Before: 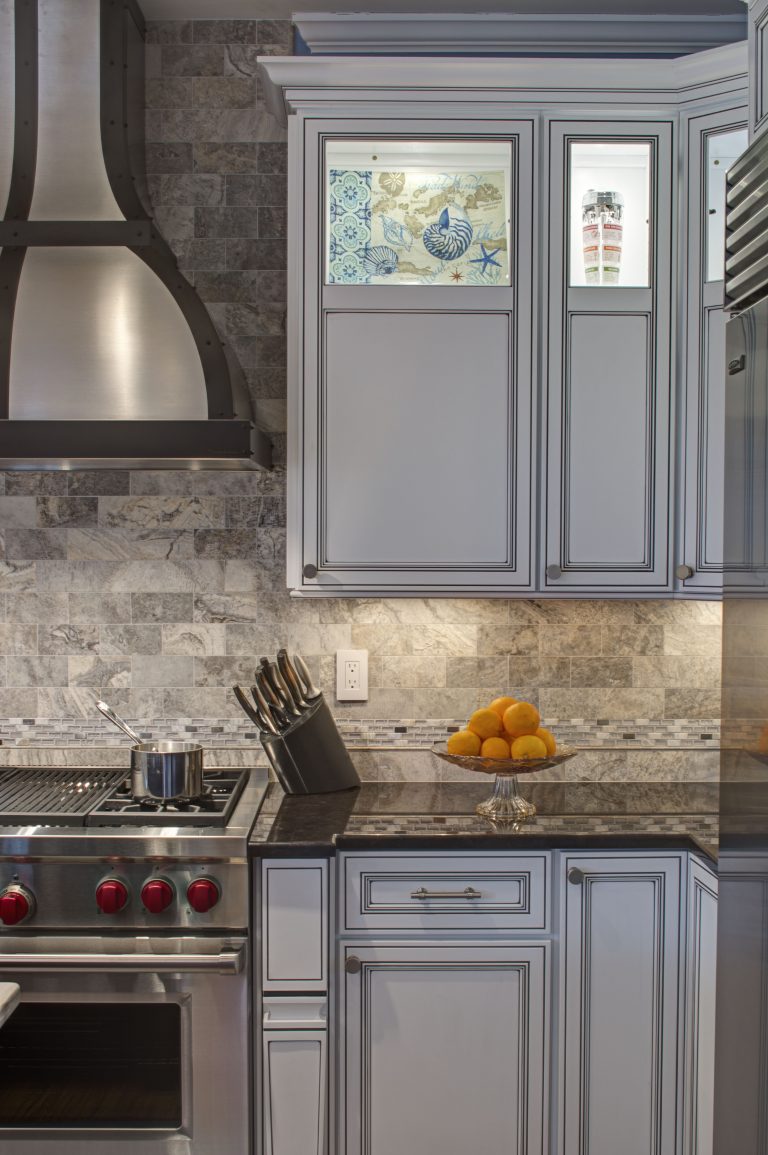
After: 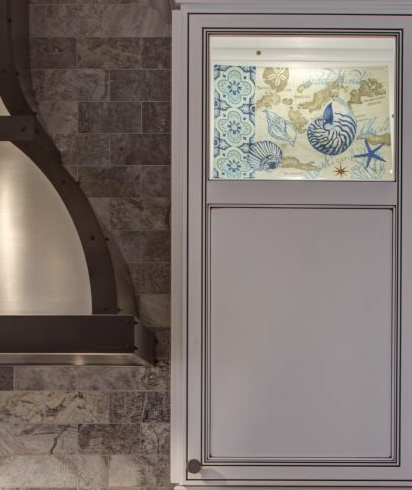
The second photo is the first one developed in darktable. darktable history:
color balance rgb: power › luminance -3.743%, power › chroma 0.566%, power › hue 37.94°, global offset › luminance -0.239%, white fulcrum 1.01 EV, perceptual saturation grading › global saturation 17.359%
crop: left 15.105%, top 9.101%, right 31.224%, bottom 48.413%
contrast brightness saturation: saturation -0.105
